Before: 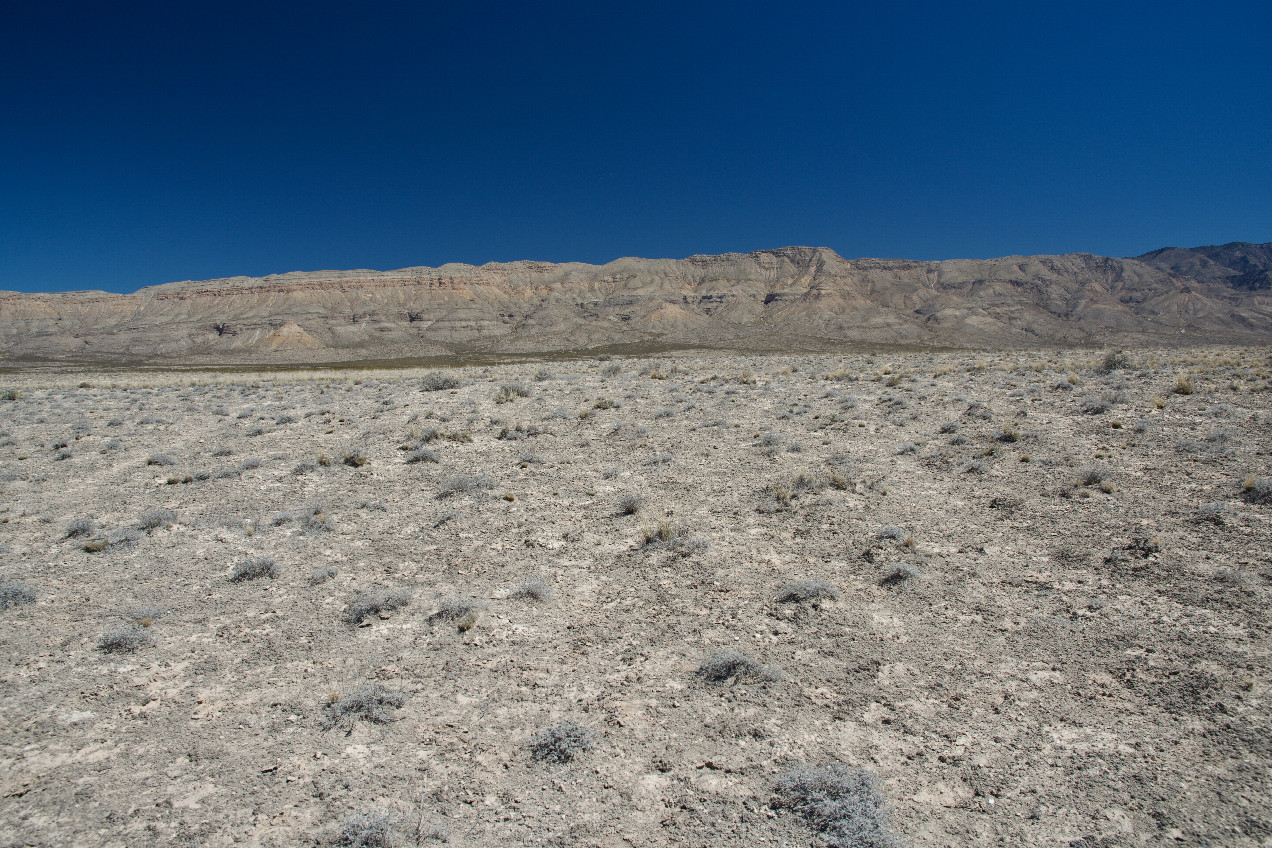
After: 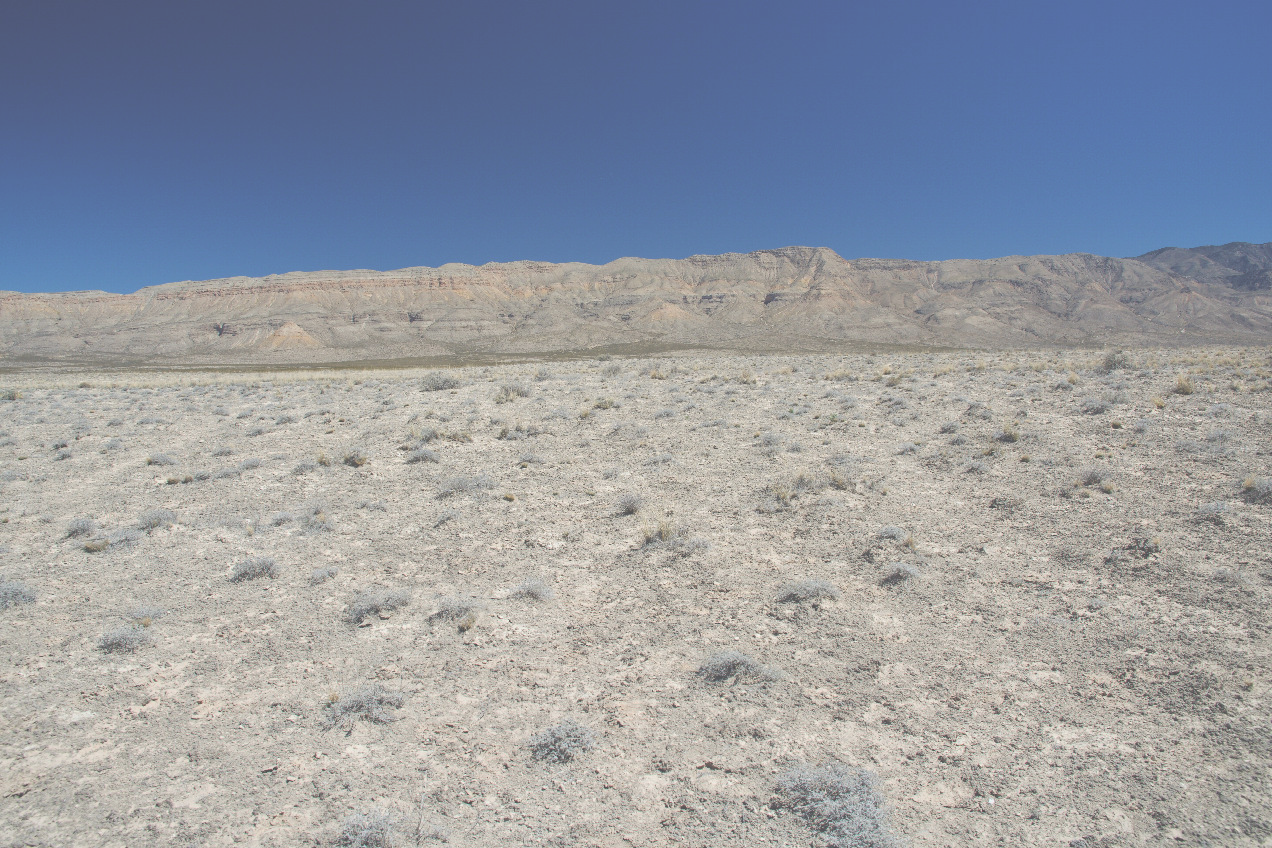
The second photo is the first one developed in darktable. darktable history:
exposure: black level correction -0.025, exposure -0.12 EV, compensate highlight preservation false
contrast brightness saturation: brightness 0.287
